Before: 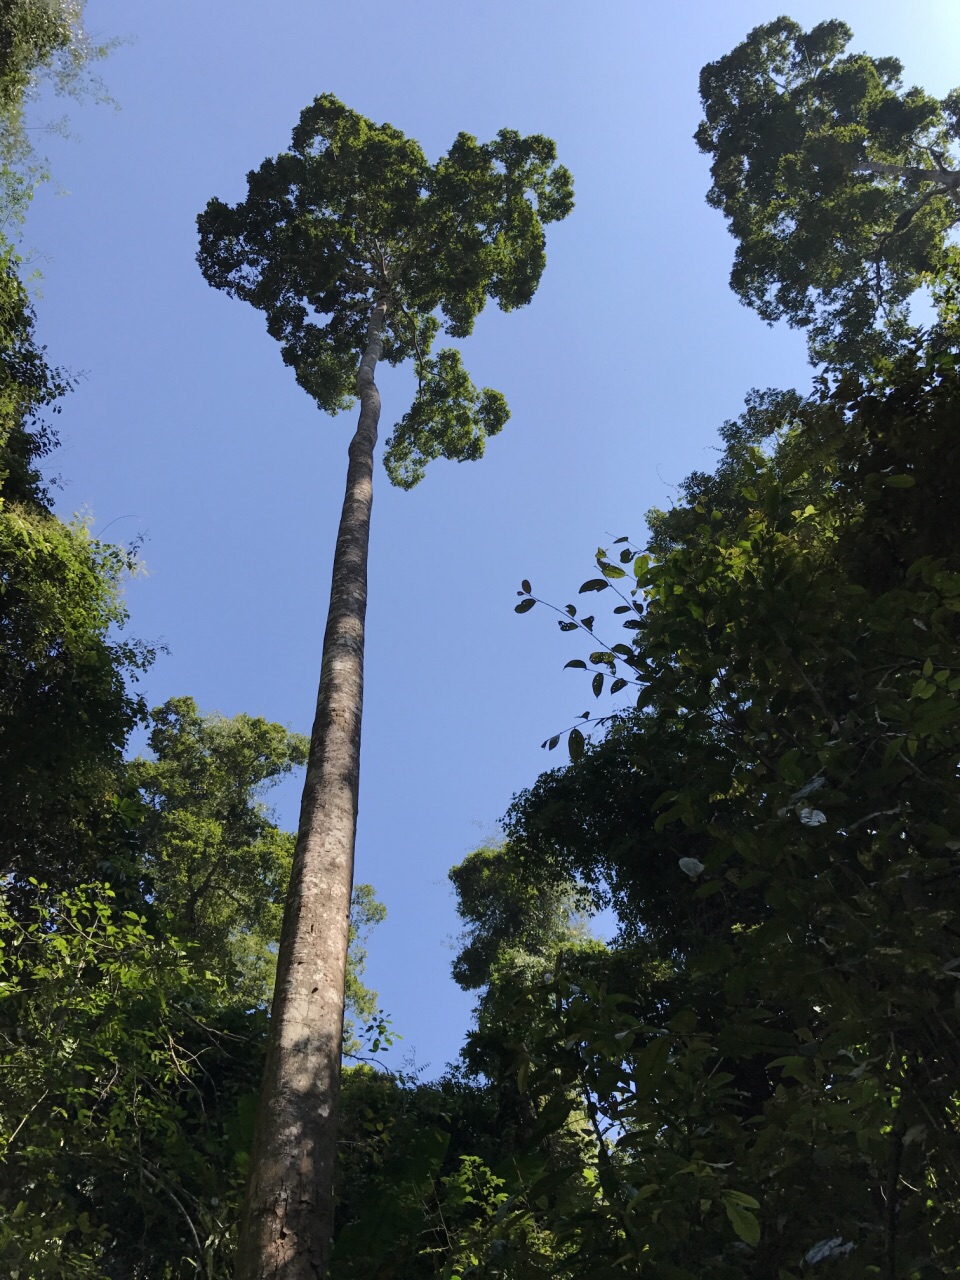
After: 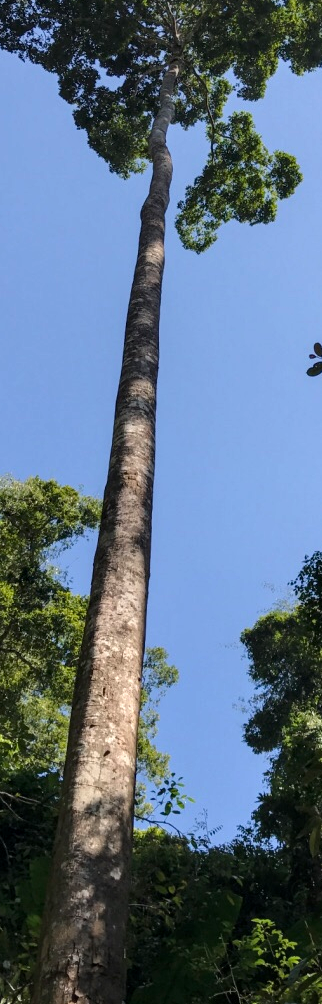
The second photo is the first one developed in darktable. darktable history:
shadows and highlights: shadows 0, highlights 40
white balance: emerald 1
crop and rotate: left 21.77%, top 18.528%, right 44.676%, bottom 2.997%
local contrast: detail 130%
